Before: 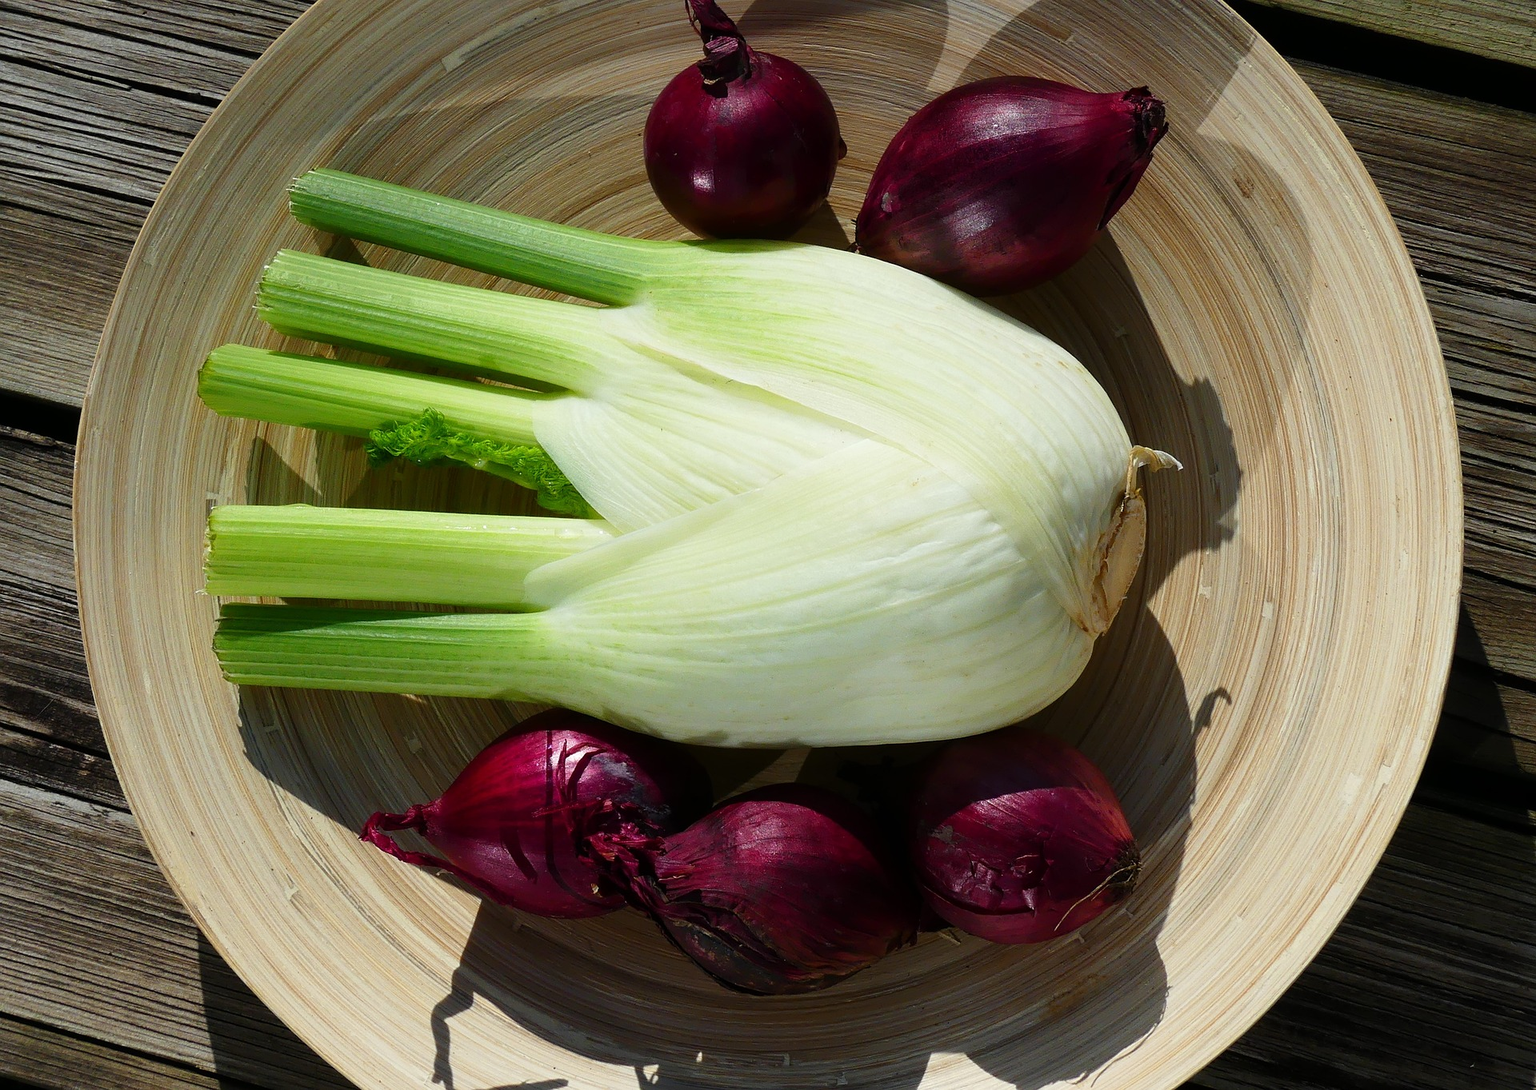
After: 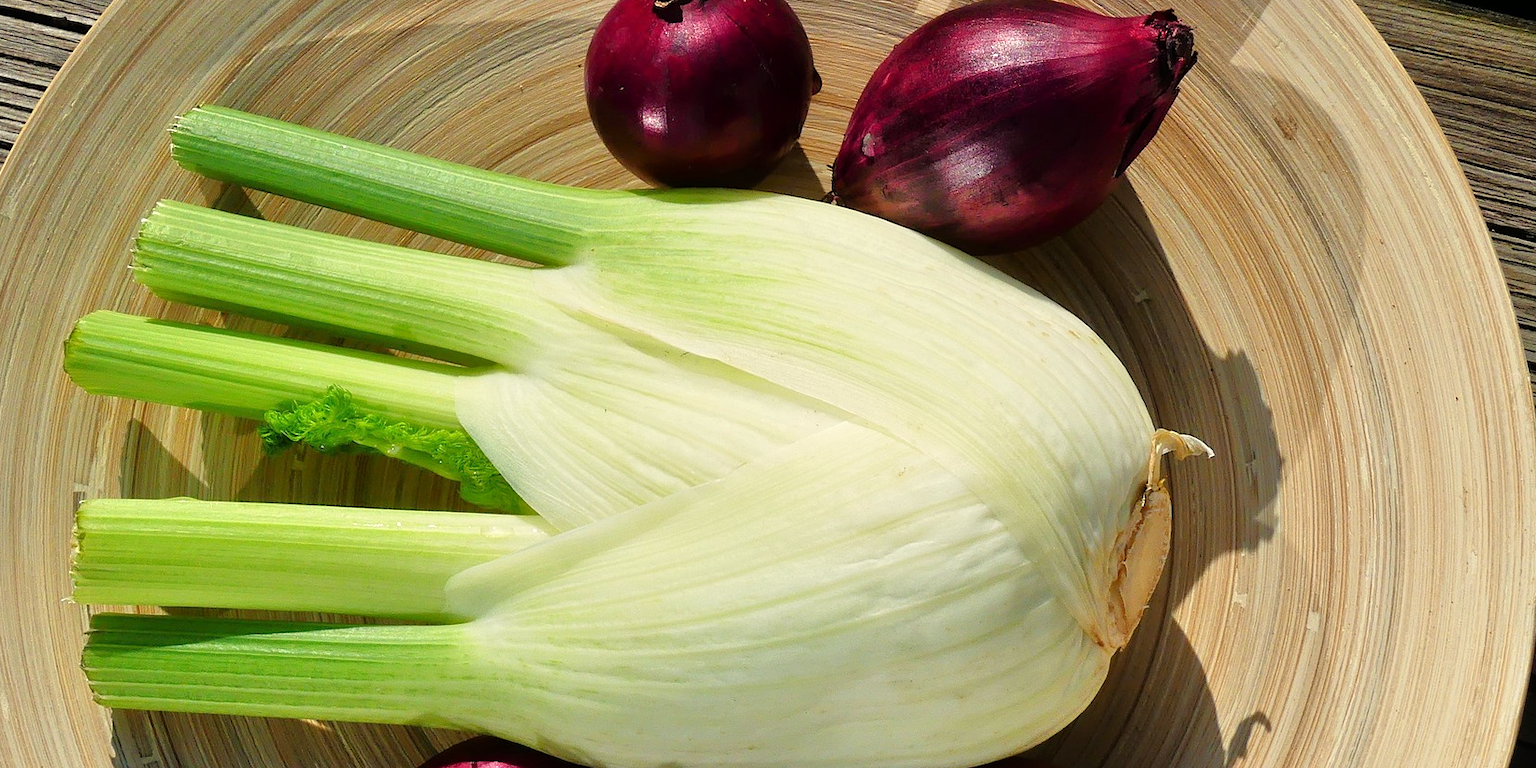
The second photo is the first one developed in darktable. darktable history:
tone equalizer: -7 EV 0.15 EV, -6 EV 0.6 EV, -5 EV 1.15 EV, -4 EV 1.33 EV, -3 EV 1.15 EV, -2 EV 0.6 EV, -1 EV 0.15 EV, mask exposure compensation -0.5 EV
crop and rotate: left 9.345%, top 7.22%, right 4.982%, bottom 32.331%
white balance: red 1.045, blue 0.932
shadows and highlights: shadows 4.1, highlights -17.6, soften with gaussian
